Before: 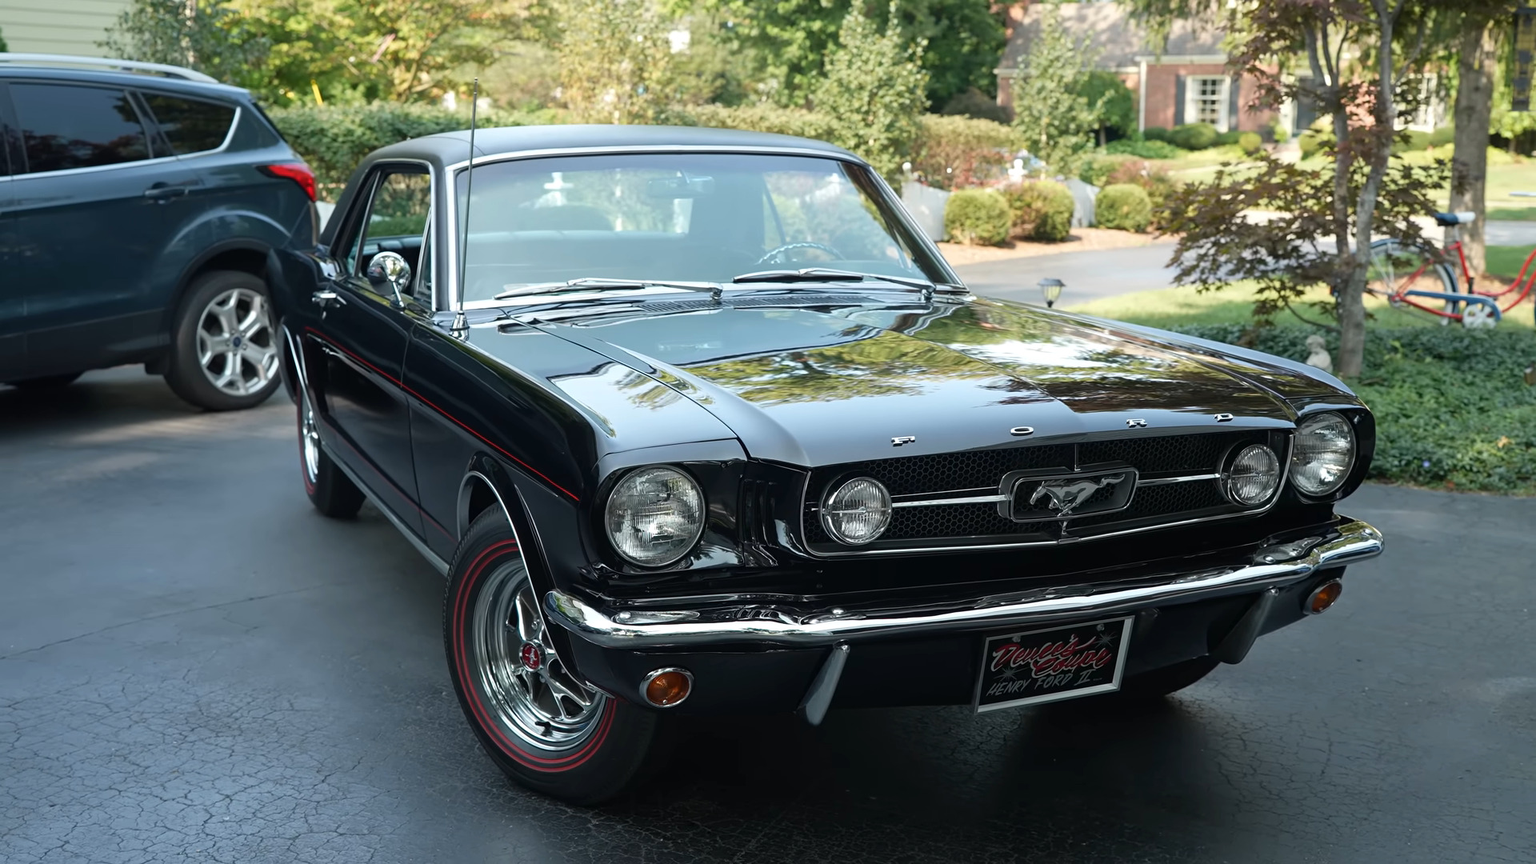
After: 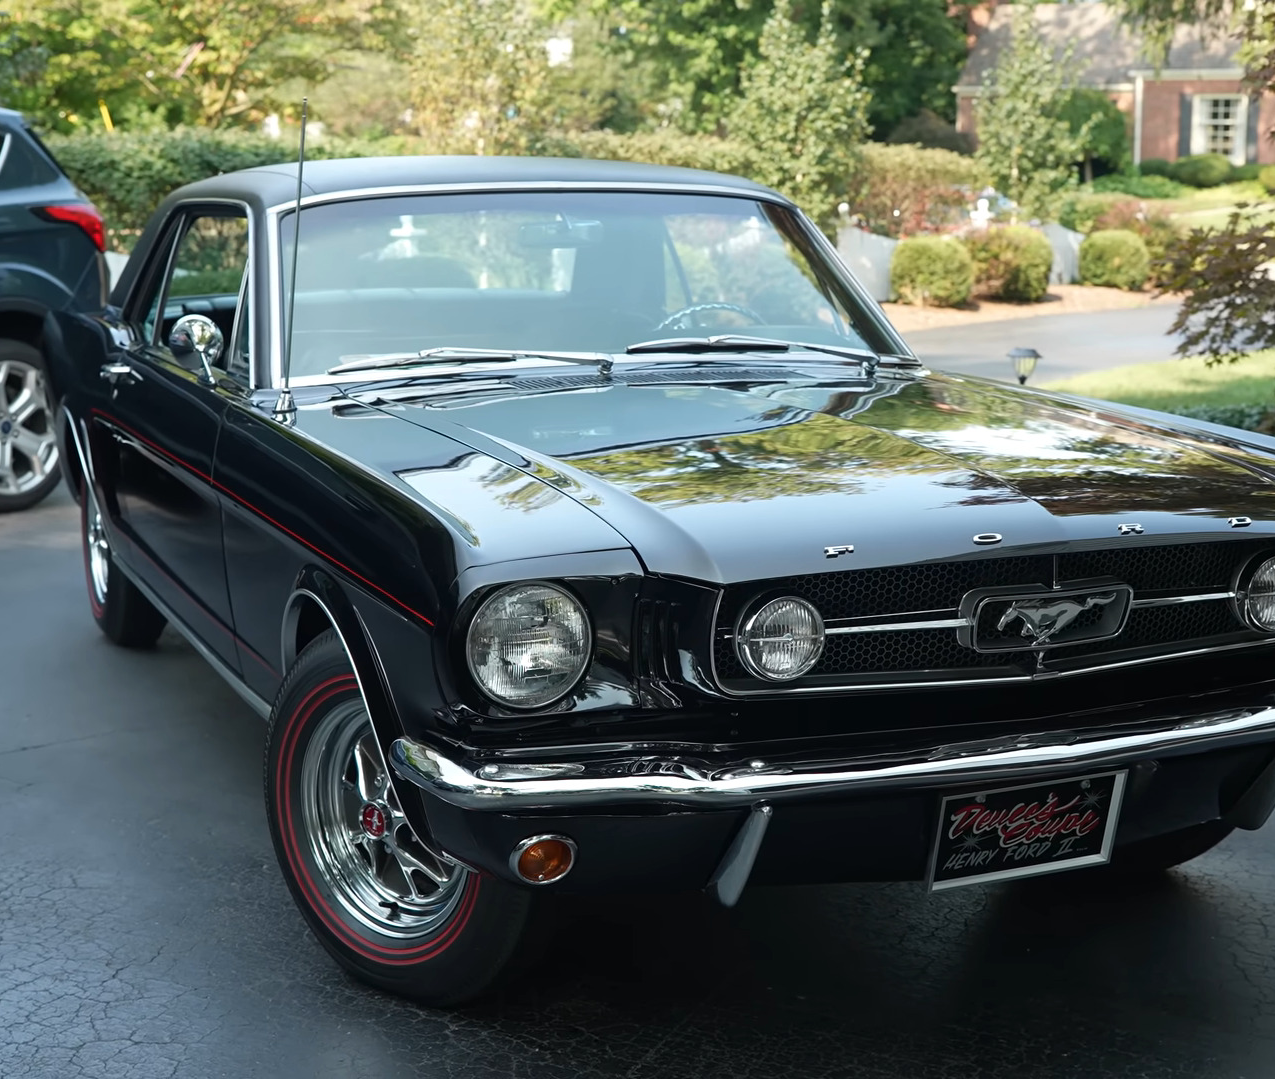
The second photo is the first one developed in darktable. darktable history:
crop and rotate: left 15.15%, right 18.44%
